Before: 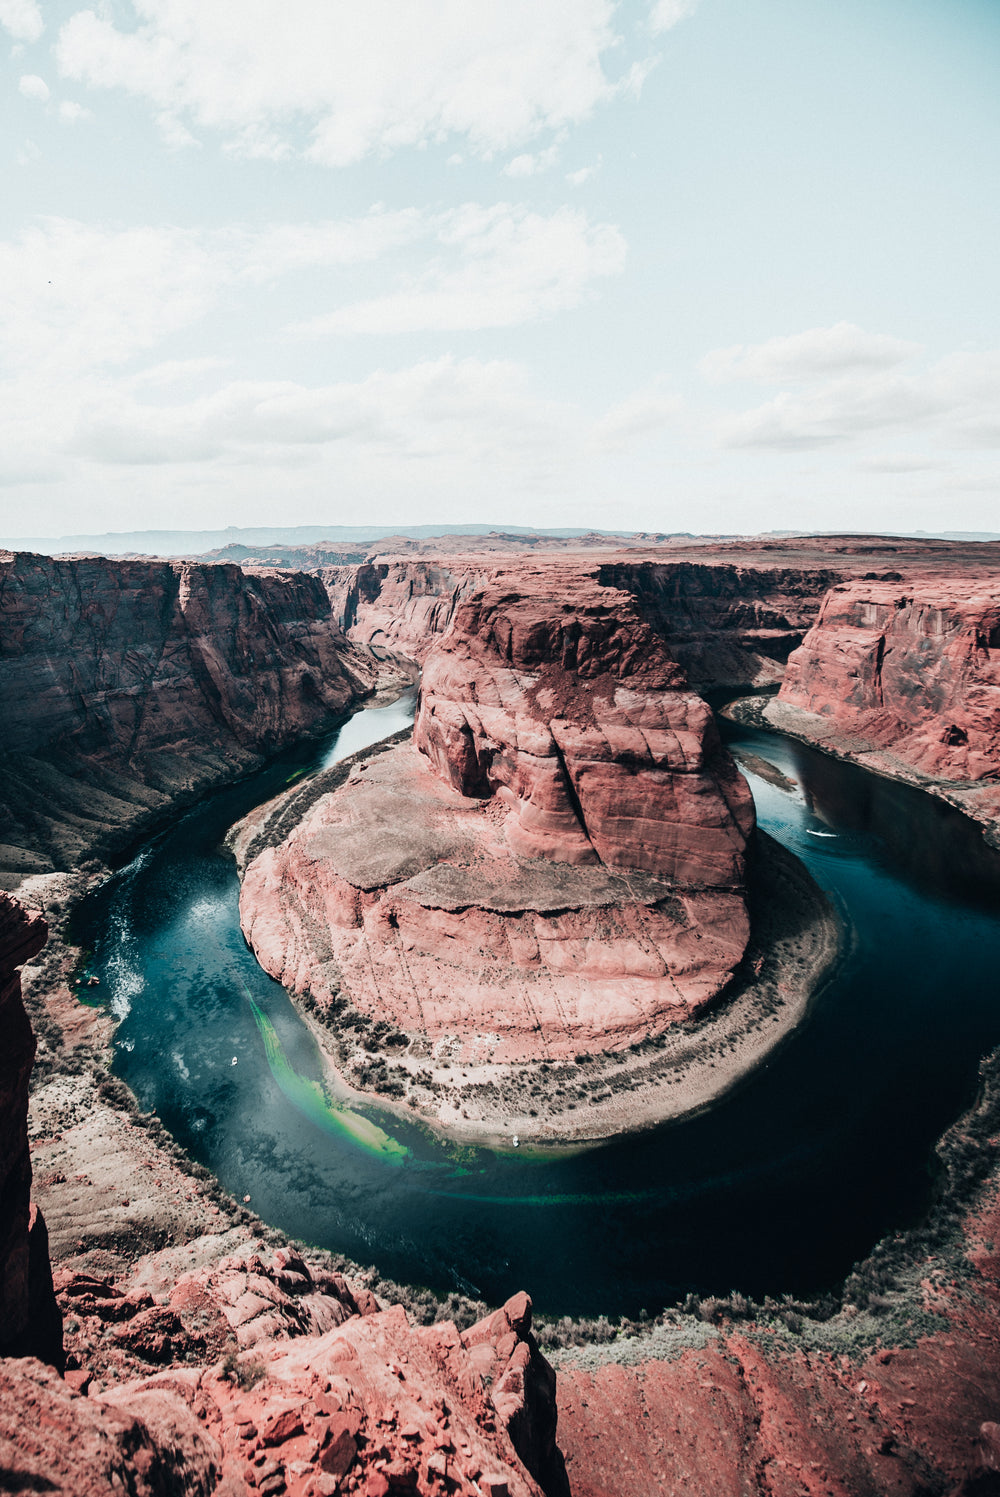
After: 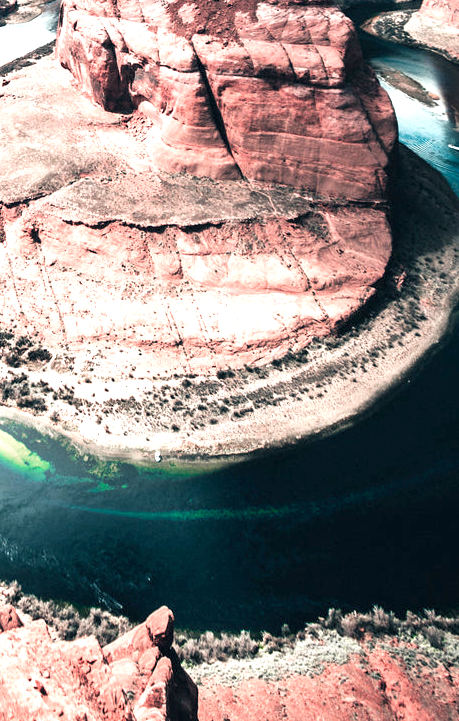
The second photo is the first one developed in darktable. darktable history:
exposure: black level correction 0.001, exposure 1.133 EV, compensate exposure bias true, compensate highlight preservation false
crop: left 35.886%, top 45.77%, right 18.16%, bottom 6.062%
